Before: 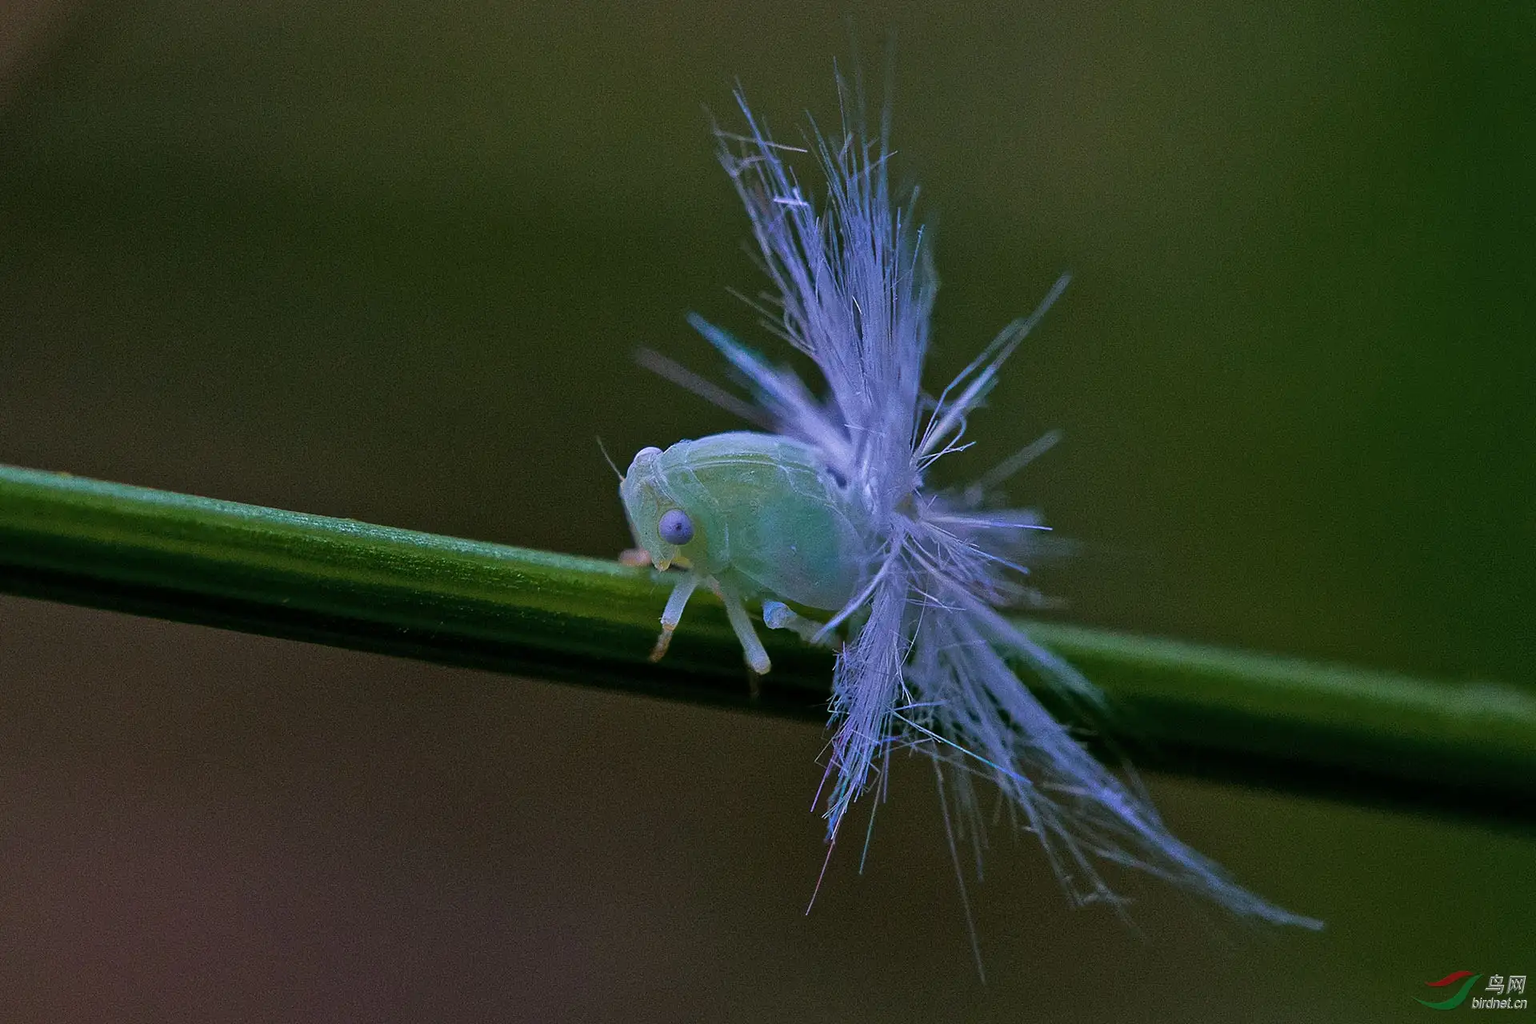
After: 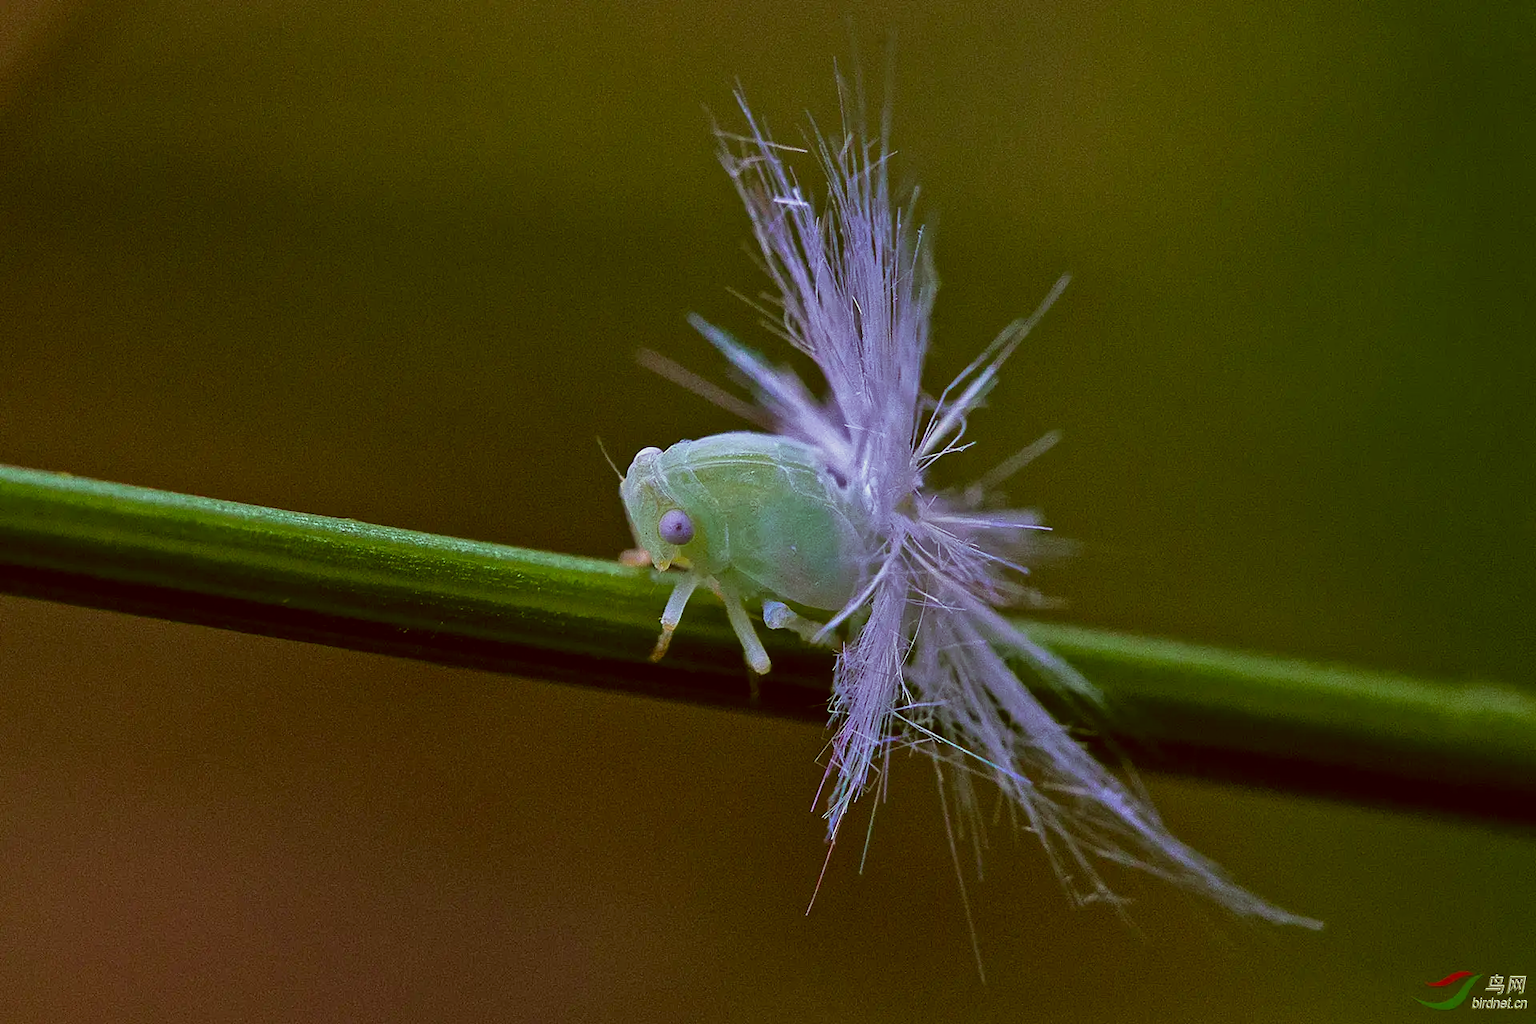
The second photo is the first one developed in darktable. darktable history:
base curve: curves: ch0 [(0, 0) (0.688, 0.865) (1, 1)], preserve colors none
color correction: highlights a* -5.94, highlights b* 9.48, shadows a* 10.12, shadows b* 23.94
